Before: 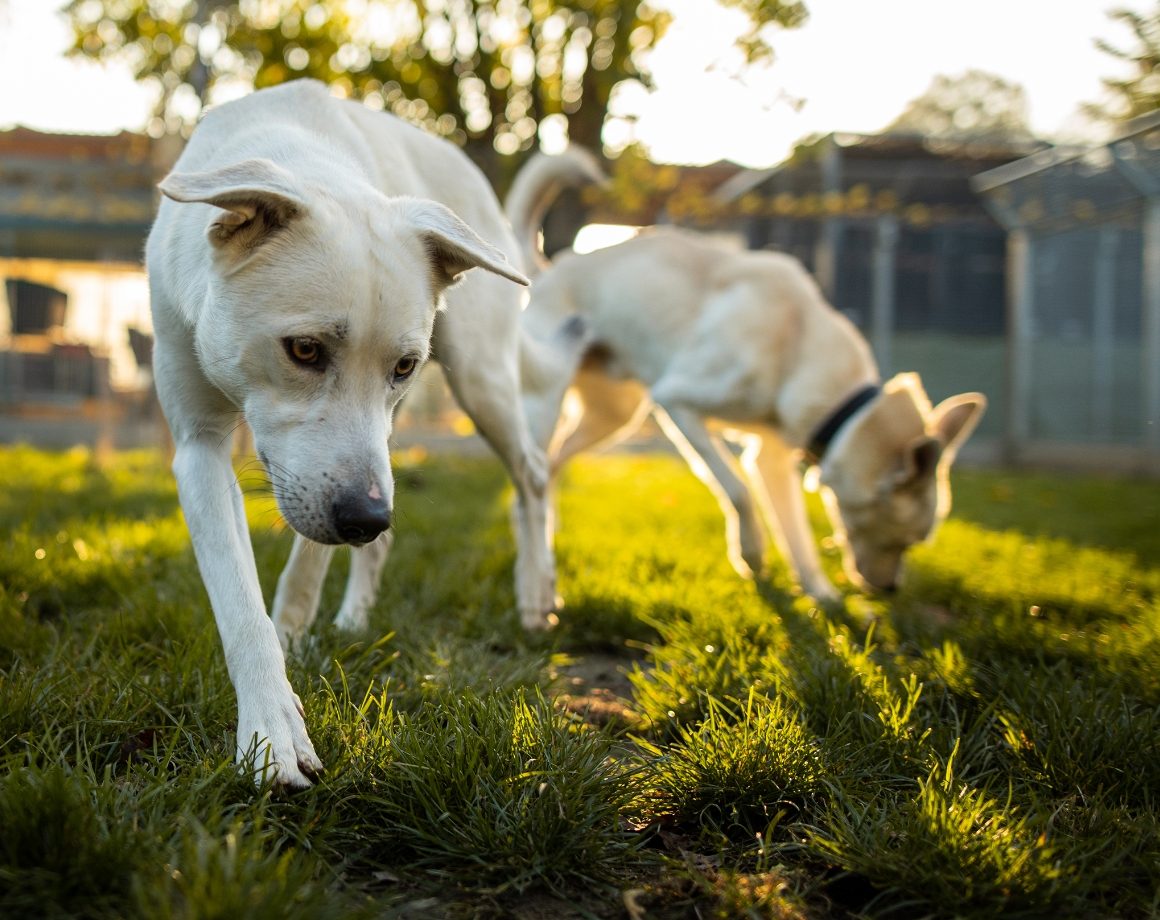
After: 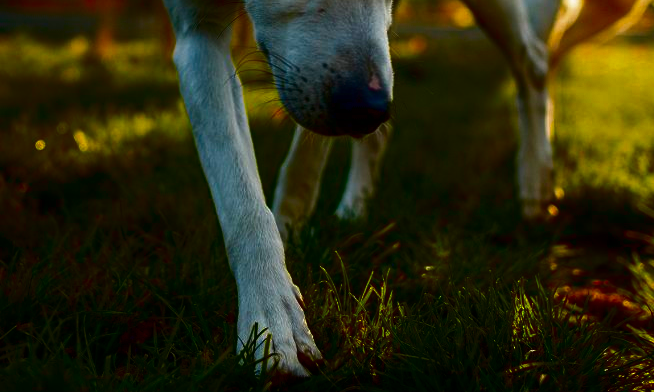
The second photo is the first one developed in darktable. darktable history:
contrast brightness saturation: brightness -1, saturation 1
crop: top 44.483%, right 43.593%, bottom 12.892%
